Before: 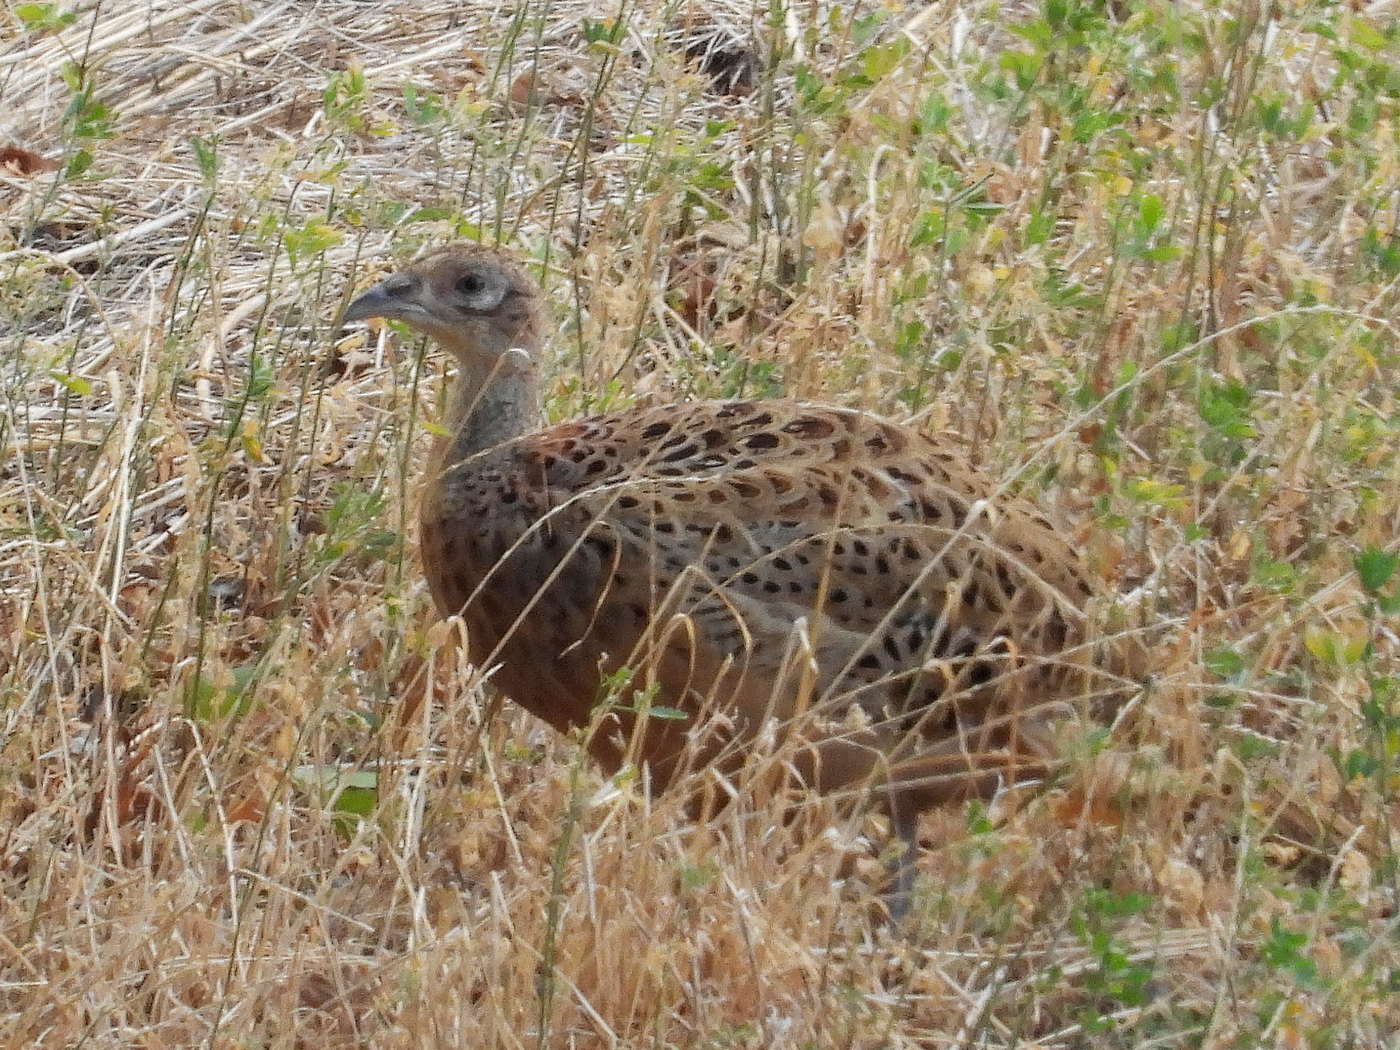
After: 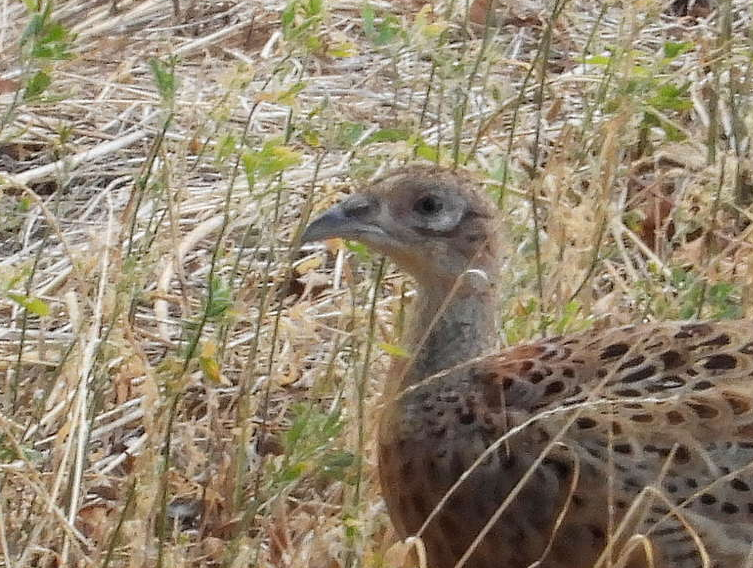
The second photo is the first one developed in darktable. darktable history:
crop and rotate: left 3.028%, top 7.566%, right 43.152%, bottom 38.261%
